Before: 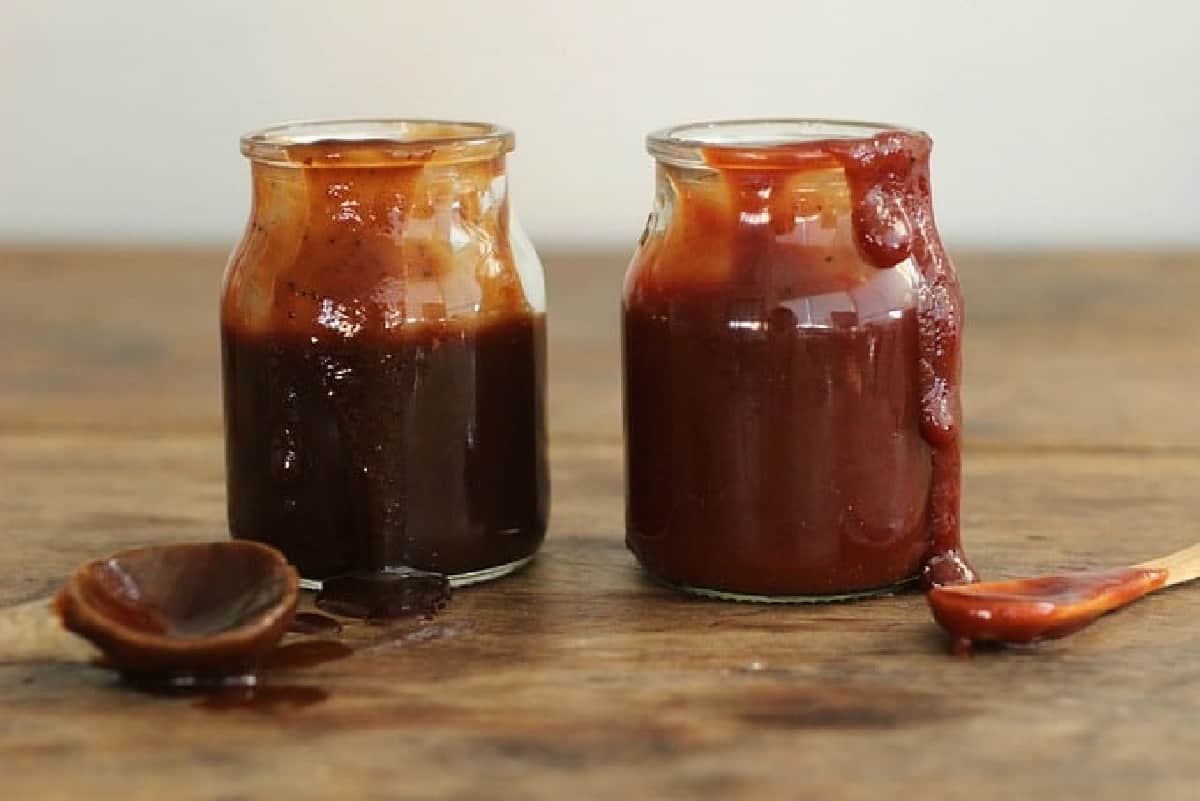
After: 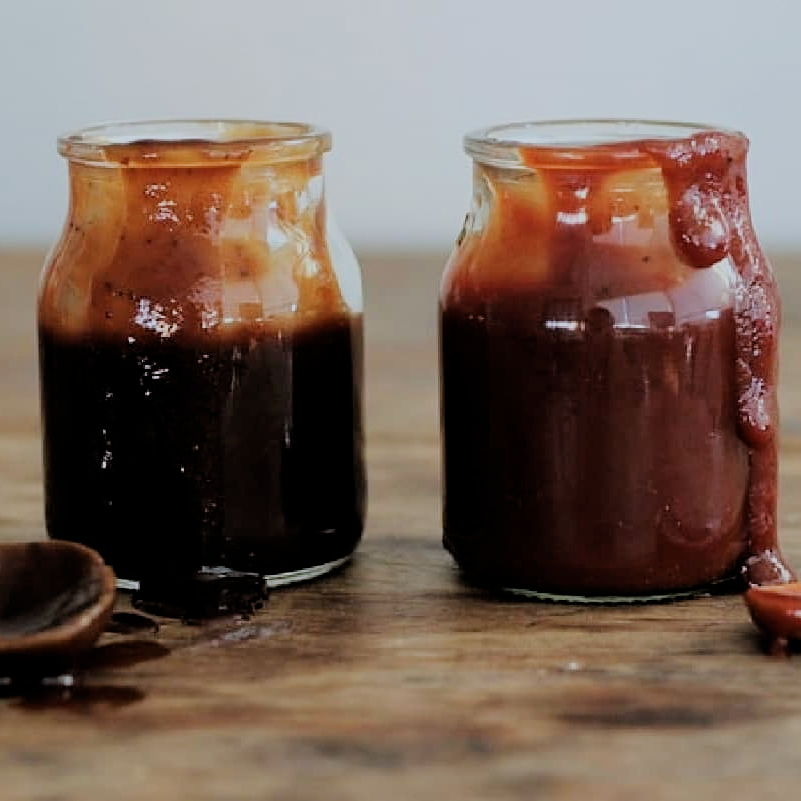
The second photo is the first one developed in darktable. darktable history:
filmic rgb: black relative exposure -4.31 EV, white relative exposure 4.56 EV, hardness 2.39, contrast 1.052
crop and rotate: left 15.299%, right 17.935%
color calibration: illuminant as shot in camera, x 0.369, y 0.376, temperature 4321.6 K, saturation algorithm version 1 (2020)
